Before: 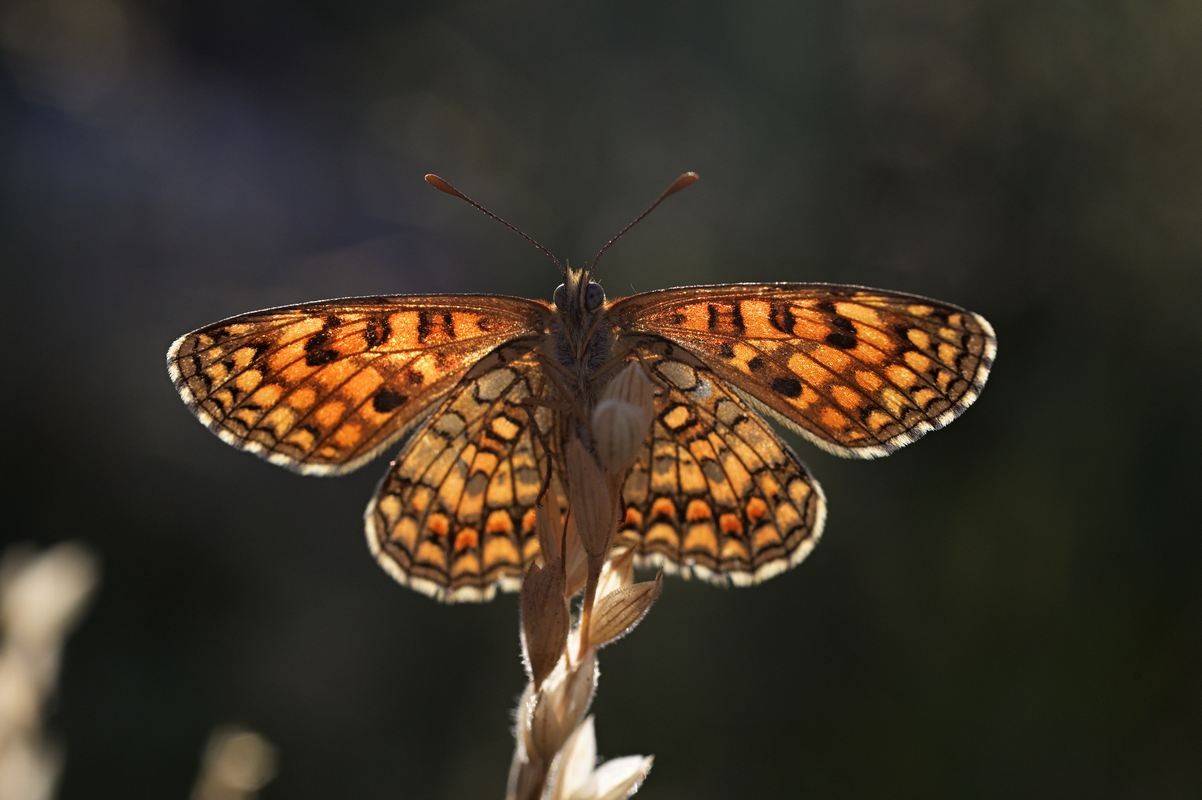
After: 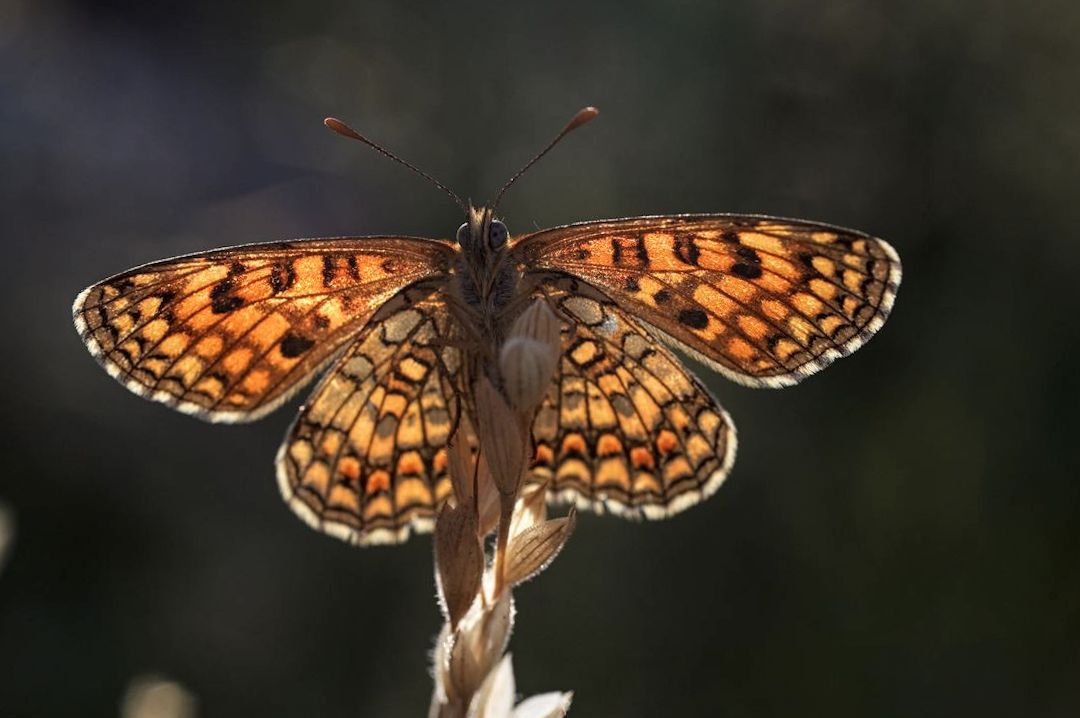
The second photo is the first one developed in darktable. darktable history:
crop and rotate: angle 1.91°, left 5.653%, top 5.71%
local contrast: on, module defaults
contrast brightness saturation: saturation -0.045
